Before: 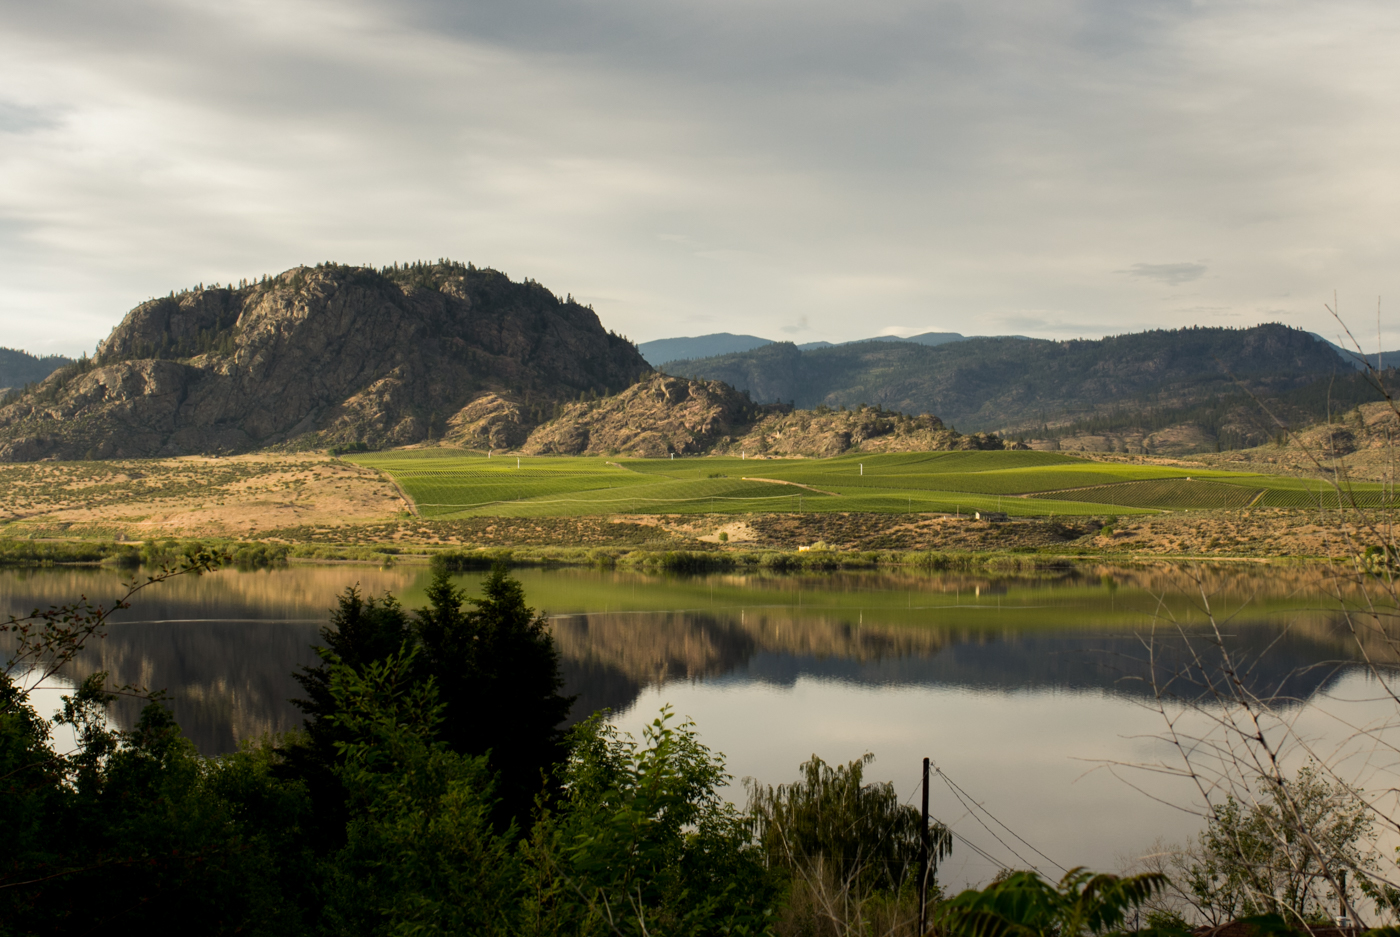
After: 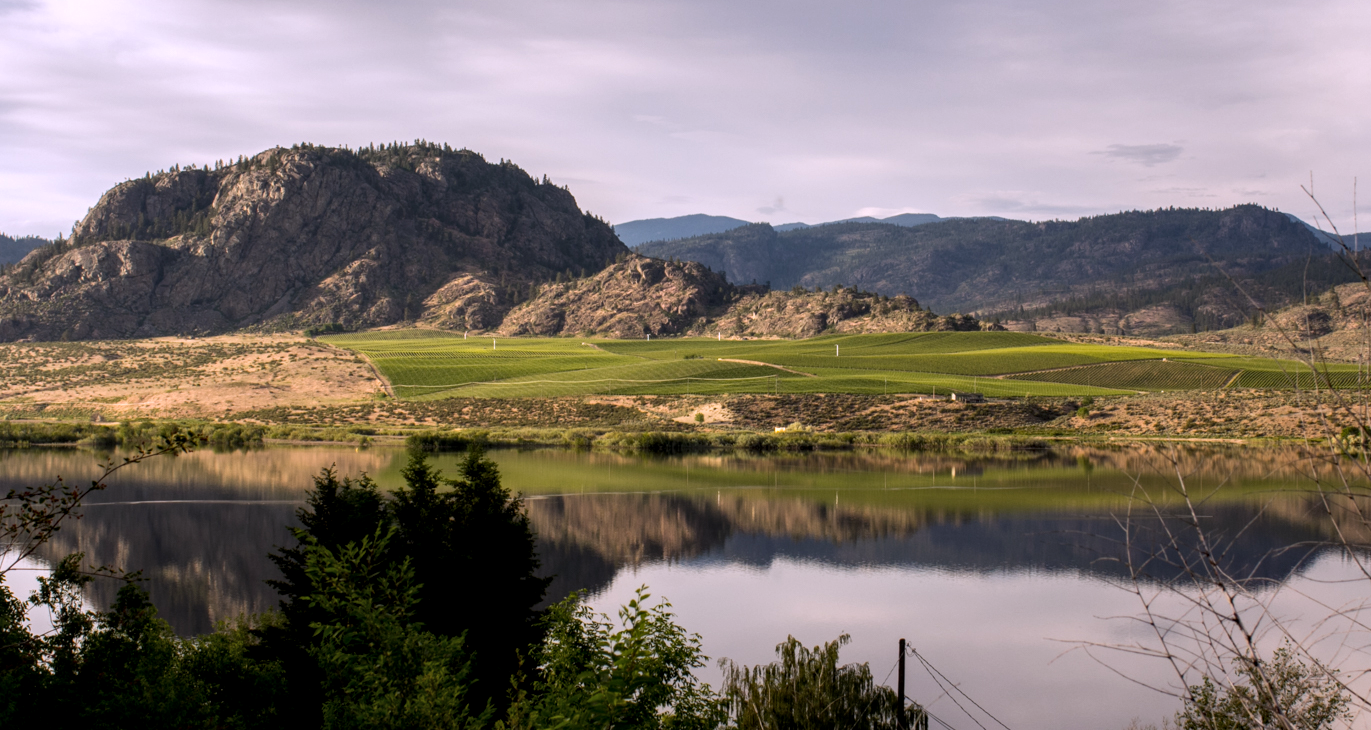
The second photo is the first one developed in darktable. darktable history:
crop and rotate: left 1.814%, top 12.818%, right 0.25%, bottom 9.225%
white balance: red 1.042, blue 1.17
local contrast: detail 130%
